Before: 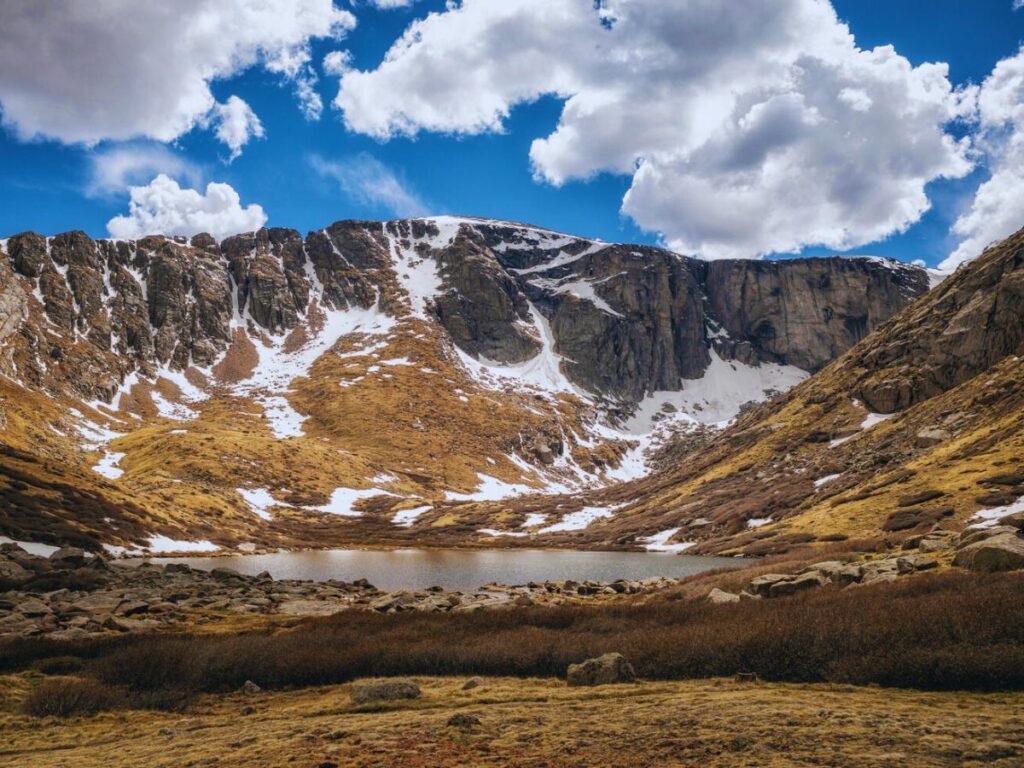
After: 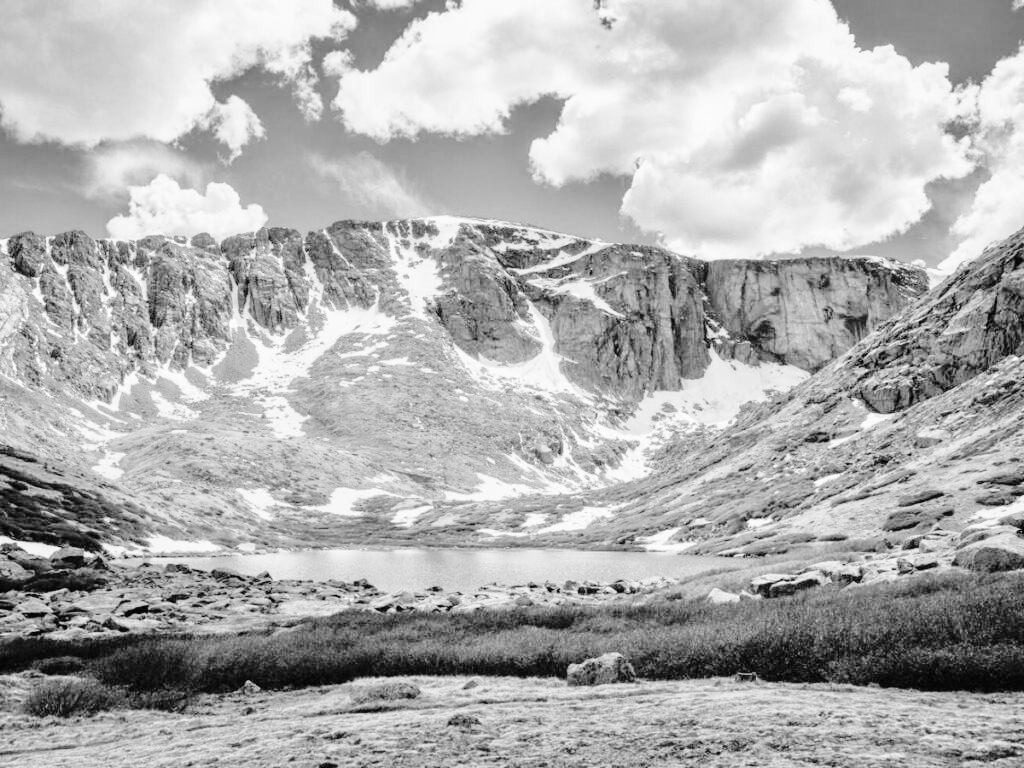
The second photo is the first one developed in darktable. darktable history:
tone curve: curves: ch0 [(0.003, 0) (0.066, 0.031) (0.163, 0.112) (0.264, 0.238) (0.395, 0.421) (0.517, 0.56) (0.684, 0.734) (0.791, 0.814) (1, 1)]; ch1 [(0, 0) (0.164, 0.115) (0.337, 0.332) (0.39, 0.398) (0.464, 0.461) (0.501, 0.5) (0.507, 0.5) (0.534, 0.532) (0.577, 0.59) (0.652, 0.681) (0.733, 0.749) (0.811, 0.796) (1, 1)]; ch2 [(0, 0) (0.337, 0.382) (0.464, 0.476) (0.501, 0.502) (0.527, 0.54) (0.551, 0.565) (0.6, 0.59) (0.687, 0.675) (1, 1)], color space Lab, independent channels, preserve colors none
tone equalizer: -7 EV 0.15 EV, -6 EV 0.6 EV, -5 EV 1.15 EV, -4 EV 1.33 EV, -3 EV 1.15 EV, -2 EV 0.6 EV, -1 EV 0.15 EV, mask exposure compensation -0.5 EV
monochrome: a -4.13, b 5.16, size 1
base curve: curves: ch0 [(0, 0) (0.028, 0.03) (0.121, 0.232) (0.46, 0.748) (0.859, 0.968) (1, 1)], preserve colors none
